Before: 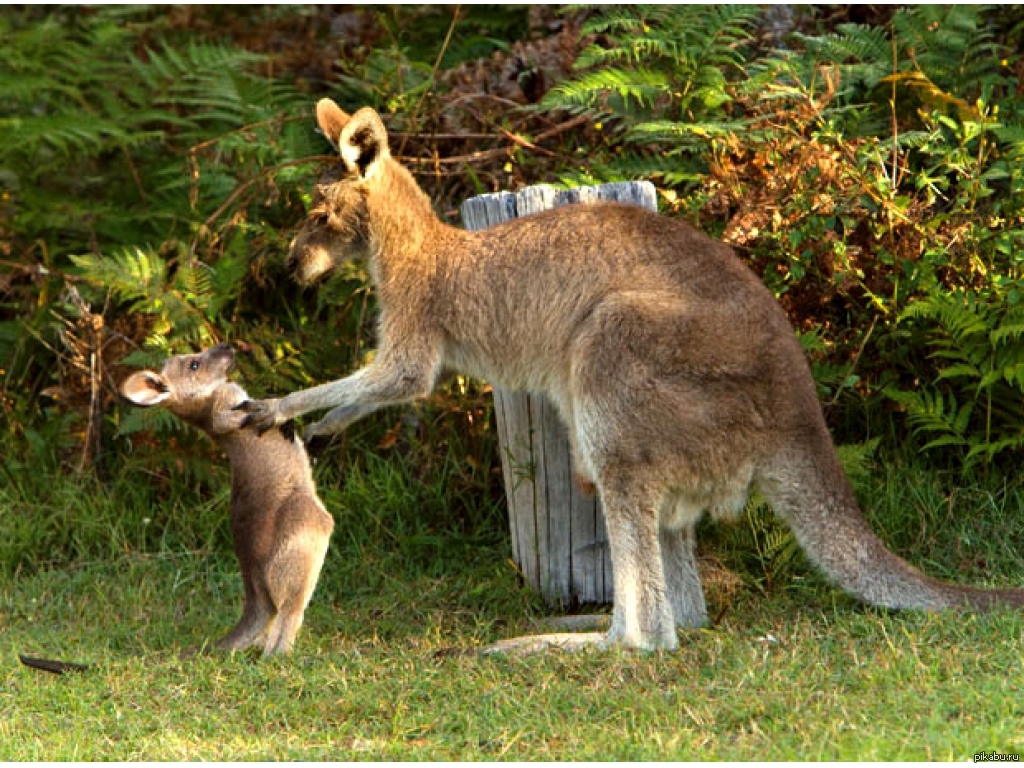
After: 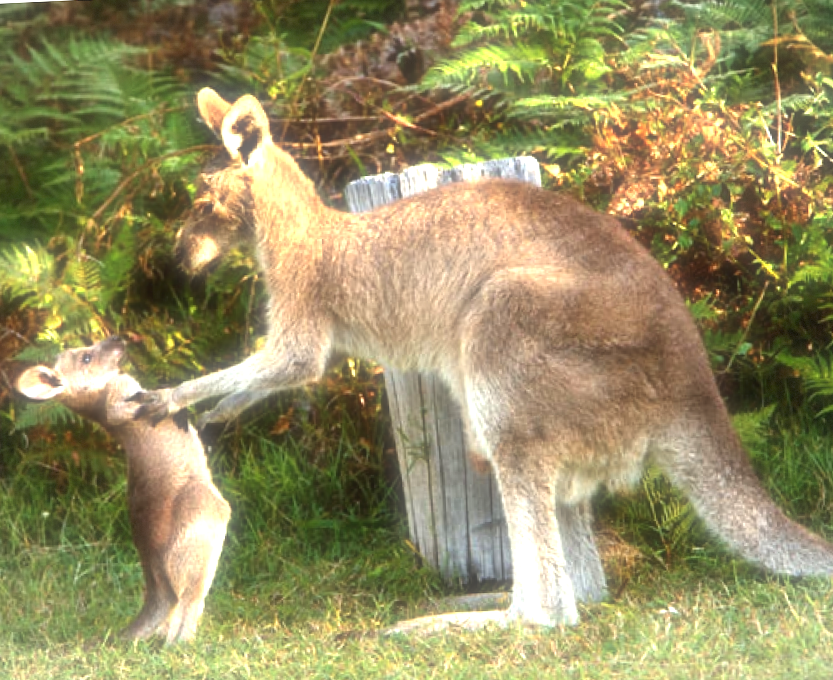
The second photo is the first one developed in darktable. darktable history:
exposure: black level correction 0, exposure 1.2 EV, compensate highlight preservation false
soften: size 60.24%, saturation 65.46%, brightness 0.506 EV, mix 25.7%
rotate and perspective: rotation -2.22°, lens shift (horizontal) -0.022, automatic cropping off
crop: left 11.225%, top 5.381%, right 9.565%, bottom 10.314%
vignetting: fall-off start 85%, fall-off radius 80%, brightness -0.182, saturation -0.3, width/height ratio 1.219, dithering 8-bit output, unbound false
